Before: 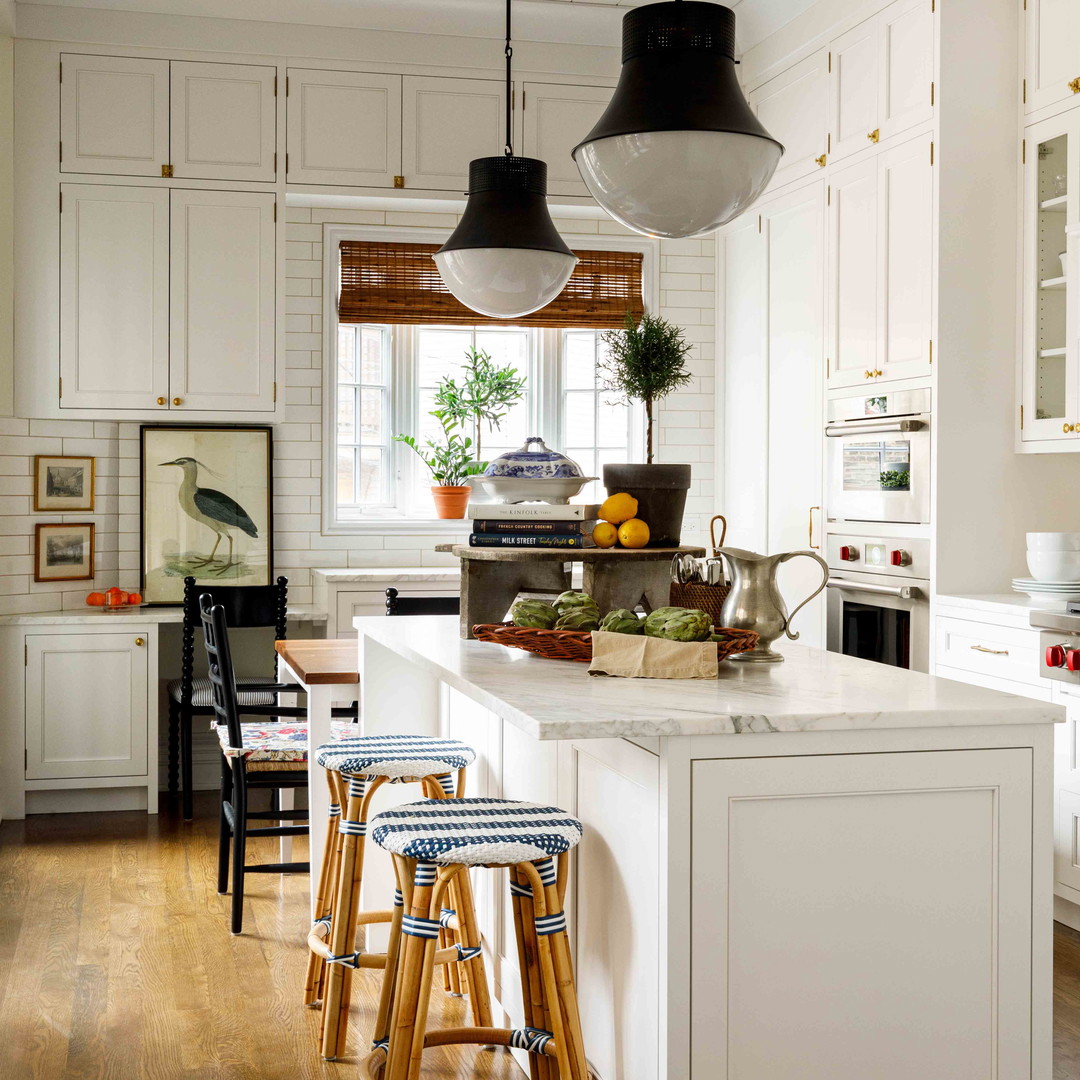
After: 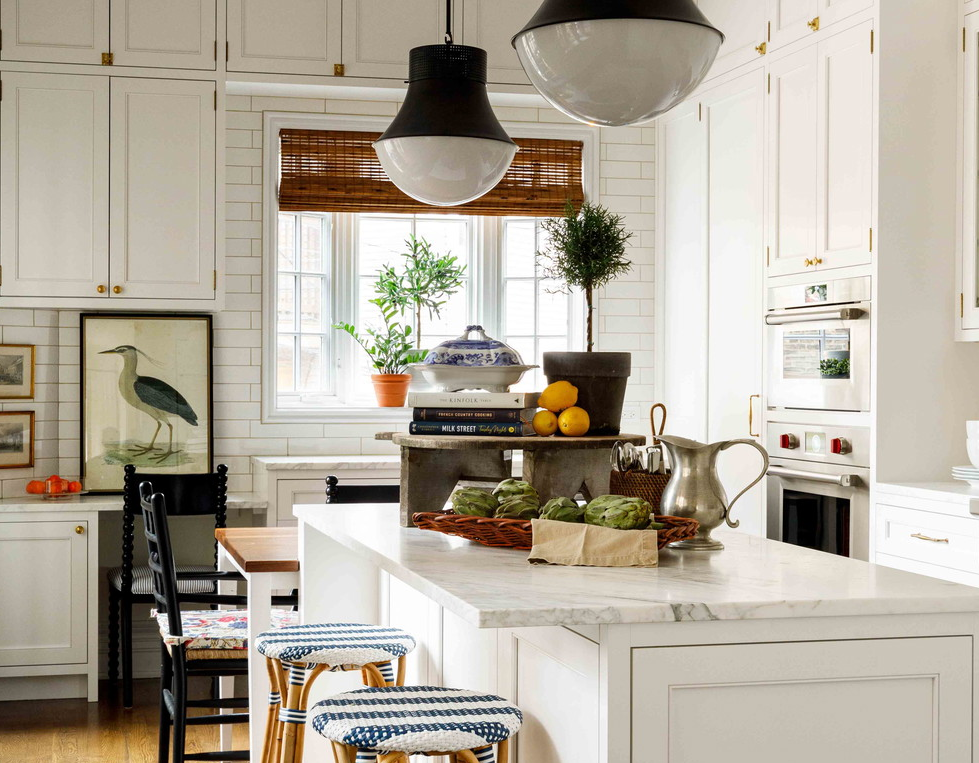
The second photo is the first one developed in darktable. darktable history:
crop: left 5.636%, top 10.439%, right 3.679%, bottom 18.863%
